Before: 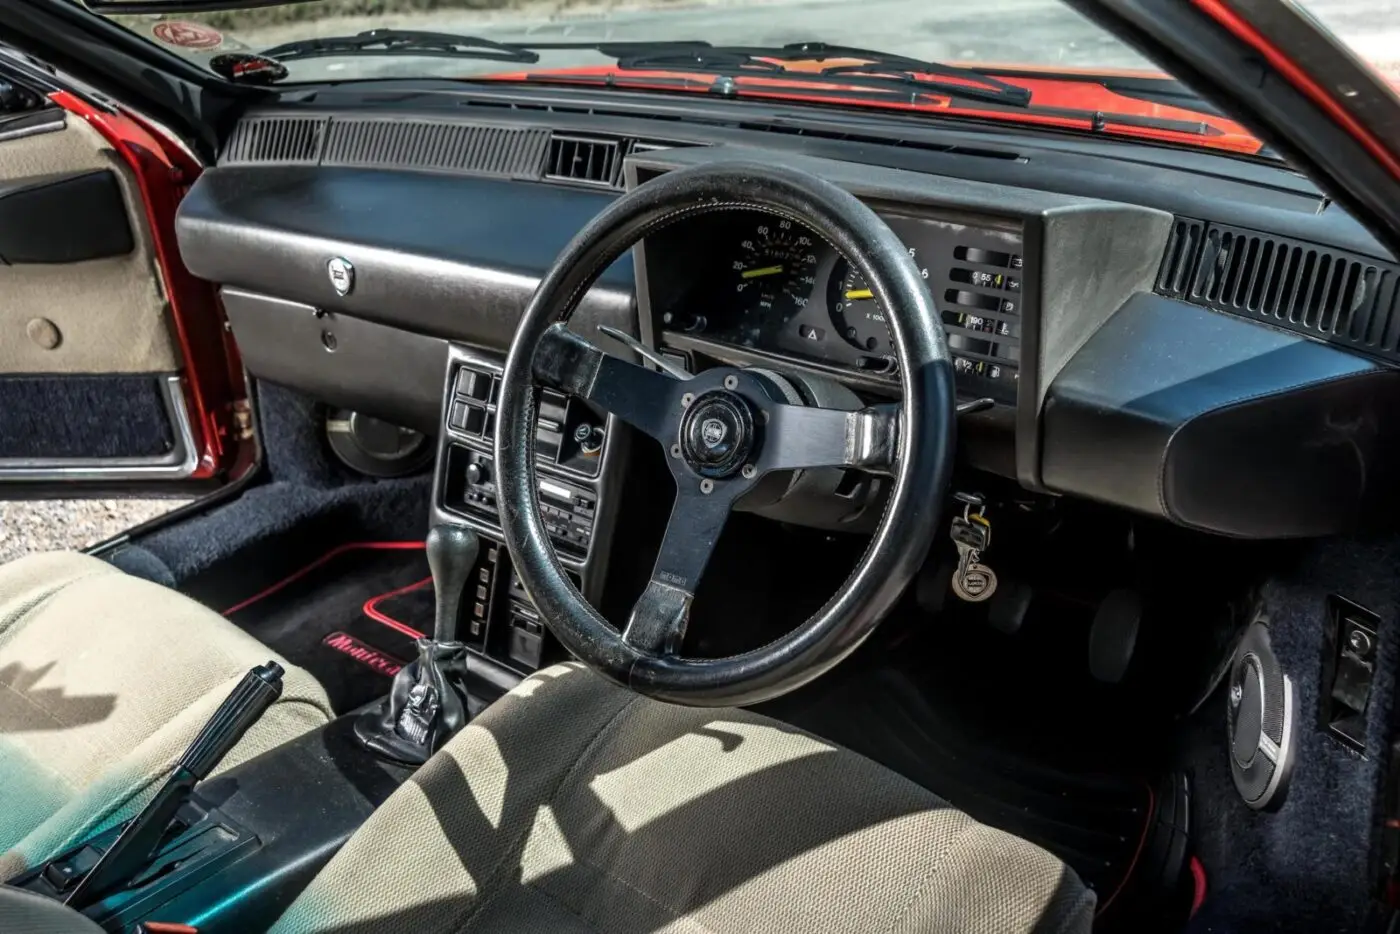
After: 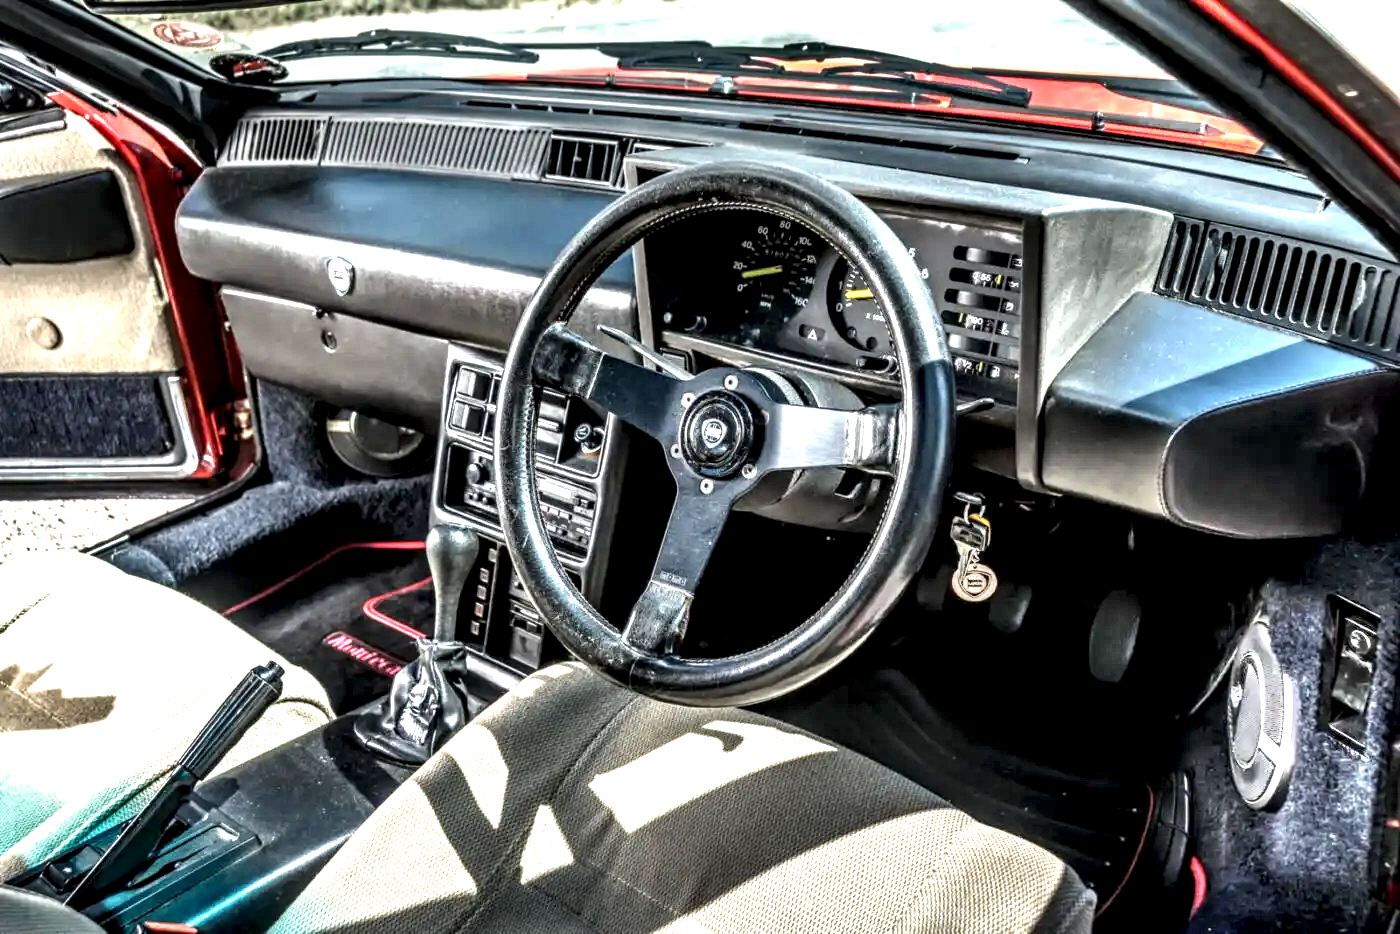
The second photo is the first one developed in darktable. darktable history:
exposure: exposure 1.149 EV, compensate highlight preservation false
shadows and highlights: low approximation 0.01, soften with gaussian
local contrast: highlights 81%, shadows 57%, detail 174%, midtone range 0.6
